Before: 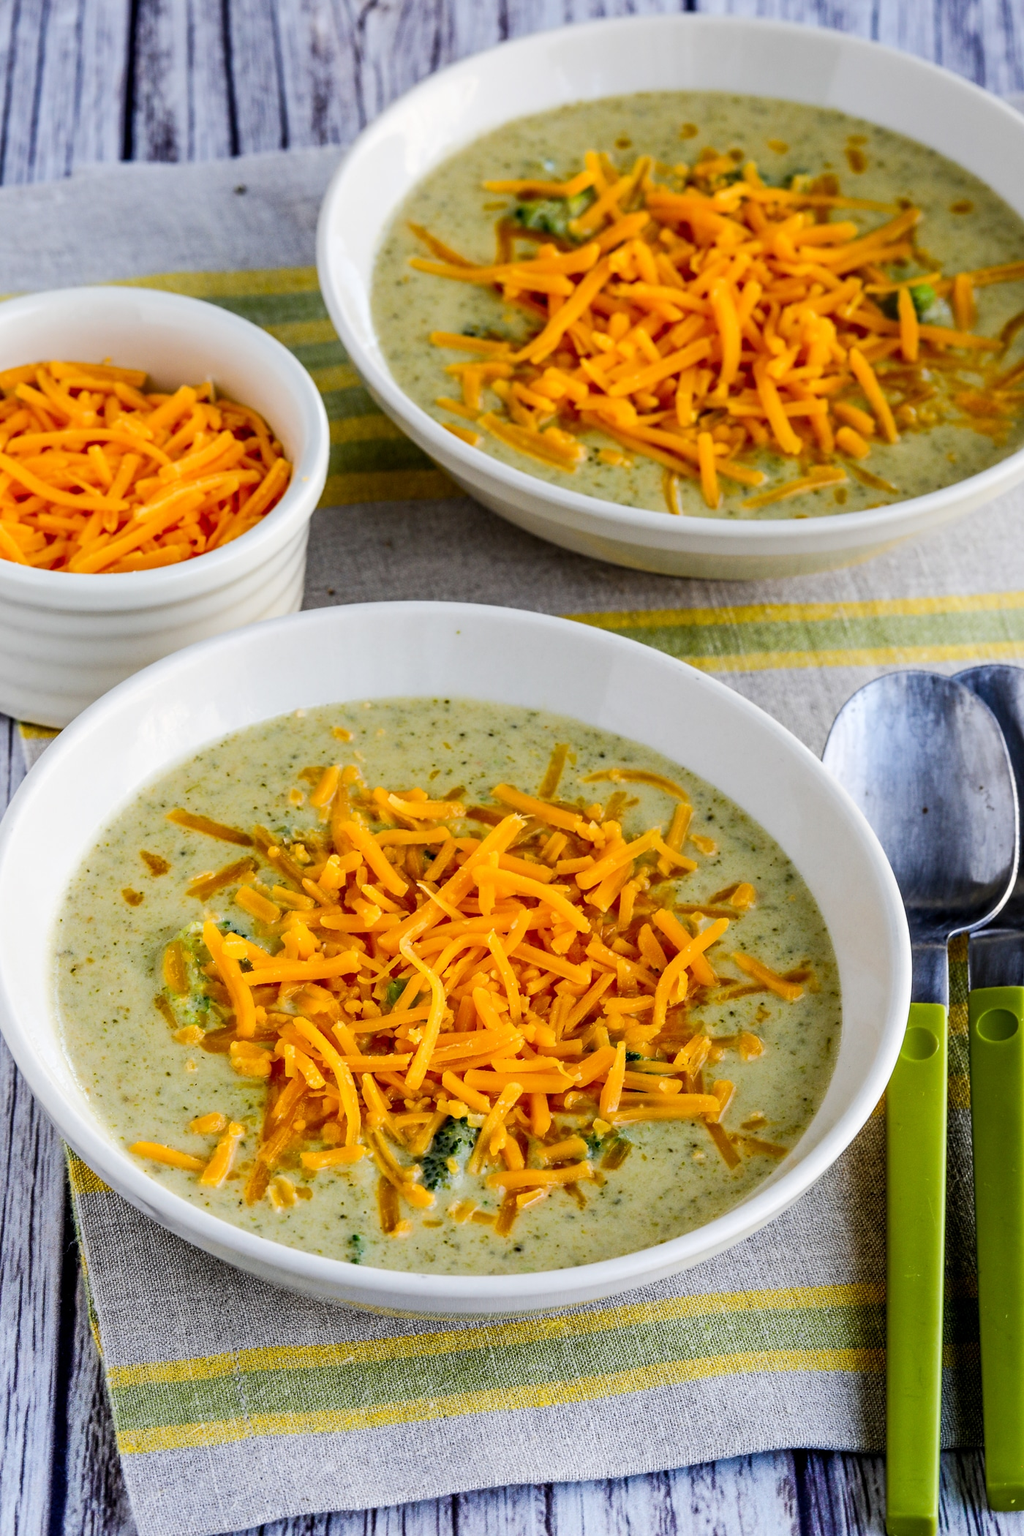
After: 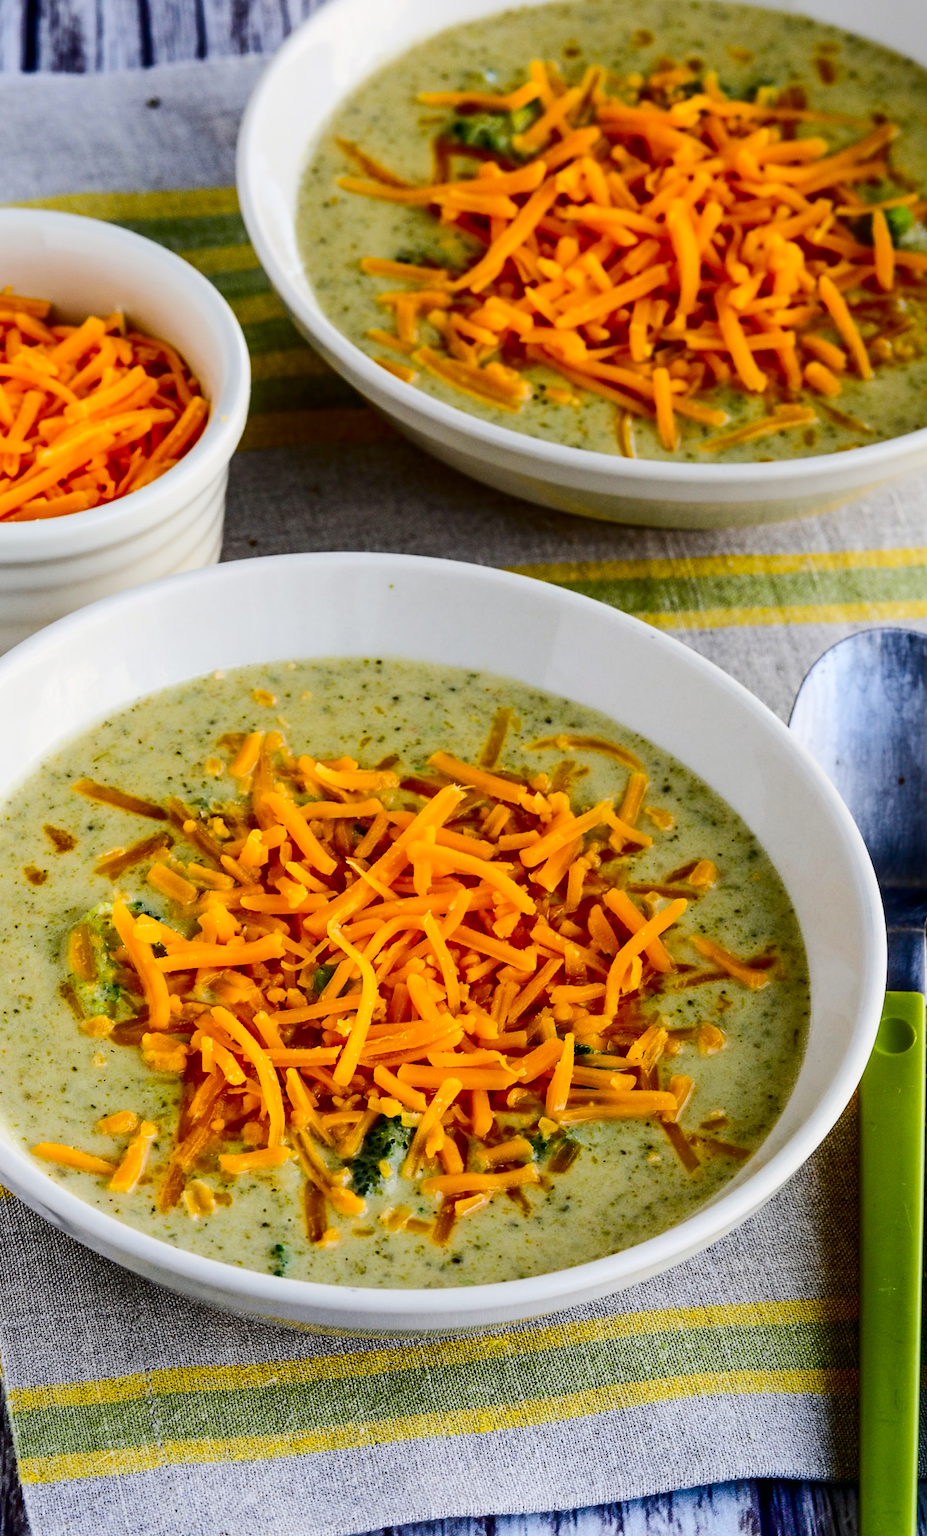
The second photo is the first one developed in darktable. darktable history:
crop: left 9.807%, top 6.259%, right 7.334%, bottom 2.177%
contrast brightness saturation: contrast 0.22, brightness -0.19, saturation 0.24
contrast equalizer: octaves 7, y [[0.6 ×6], [0.55 ×6], [0 ×6], [0 ×6], [0 ×6]], mix -0.3
